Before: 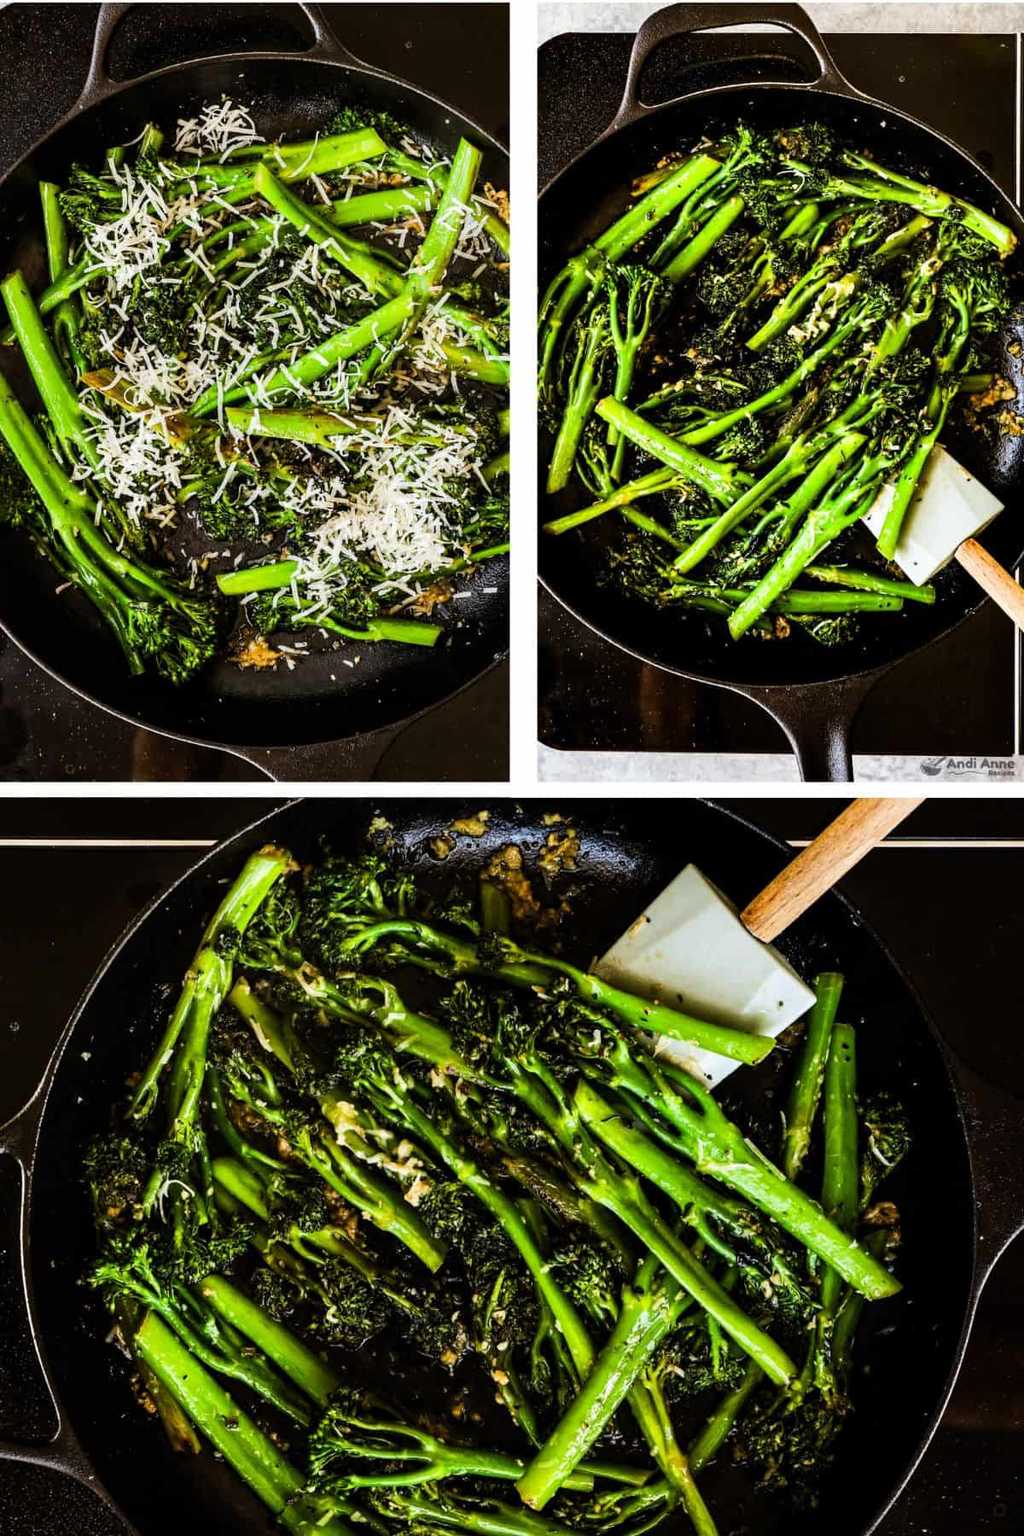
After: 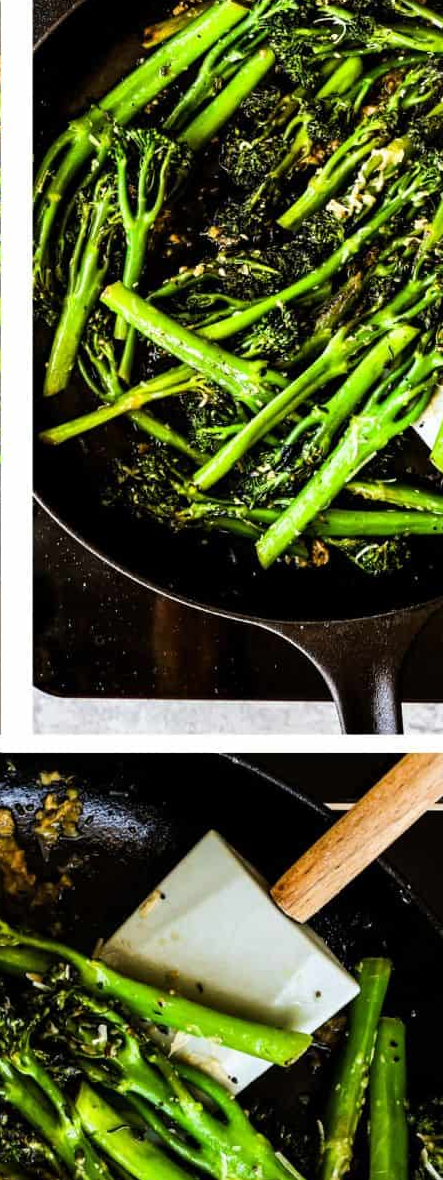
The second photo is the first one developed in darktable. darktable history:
crop and rotate: left 49.825%, top 10.151%, right 13.24%, bottom 24.249%
